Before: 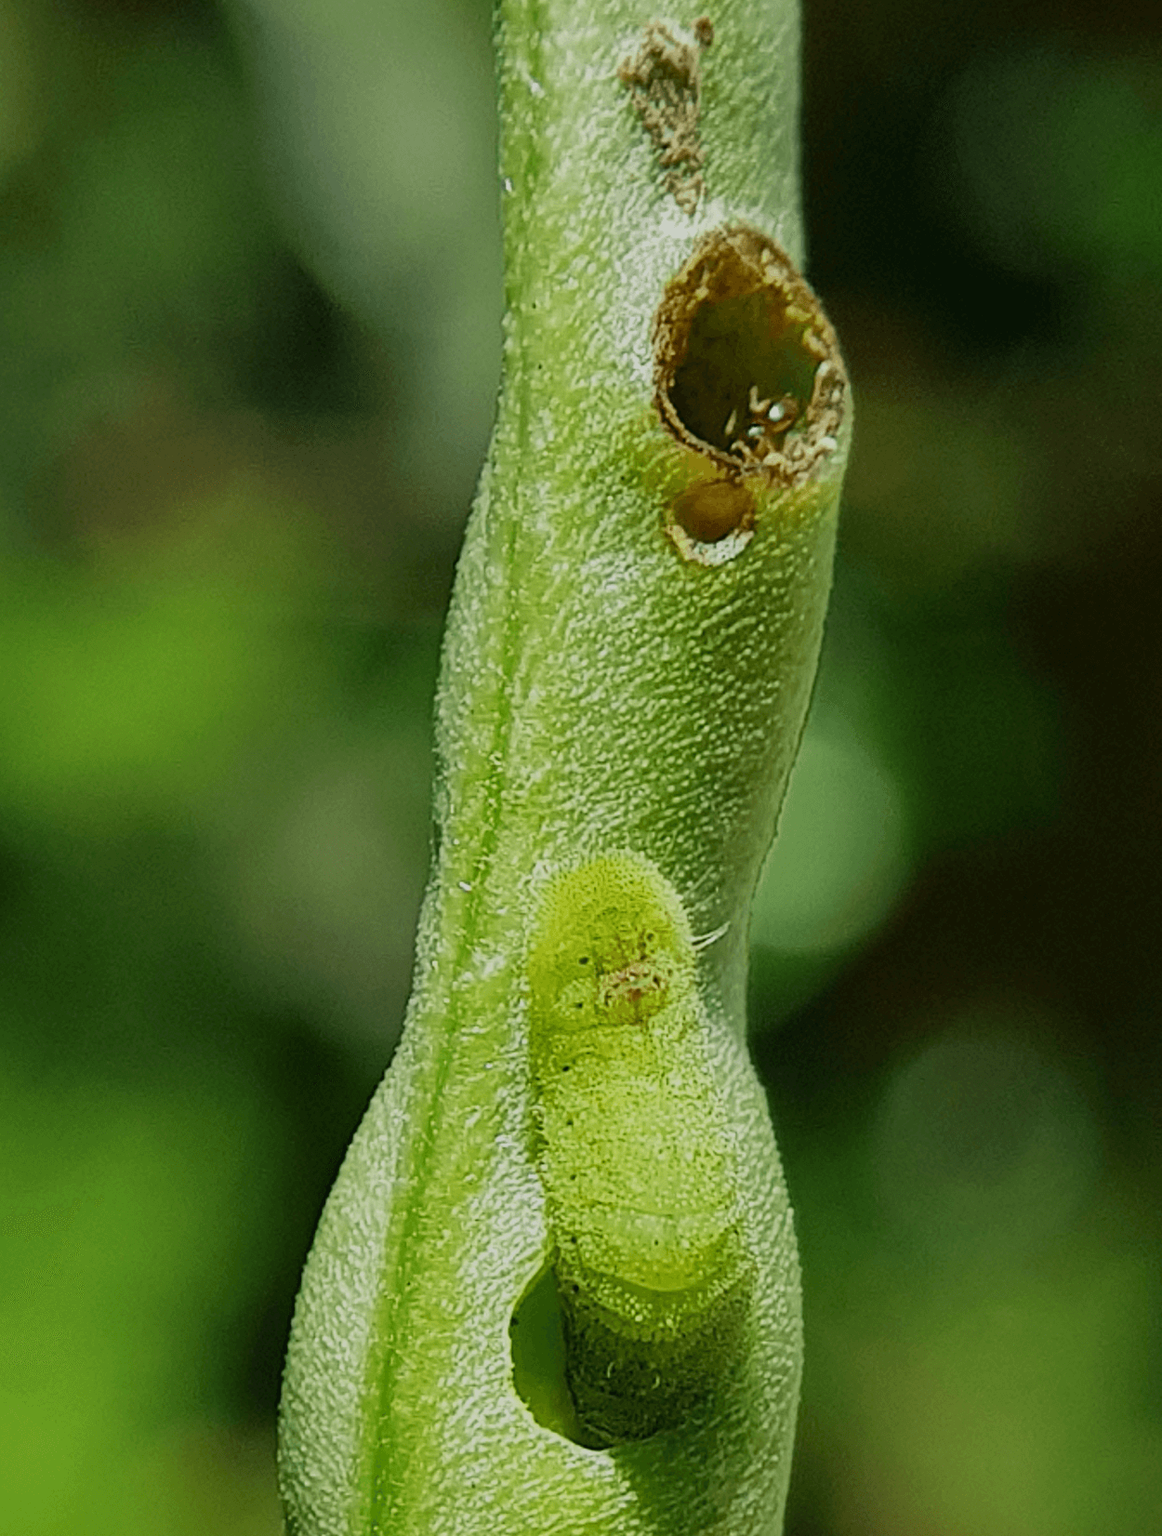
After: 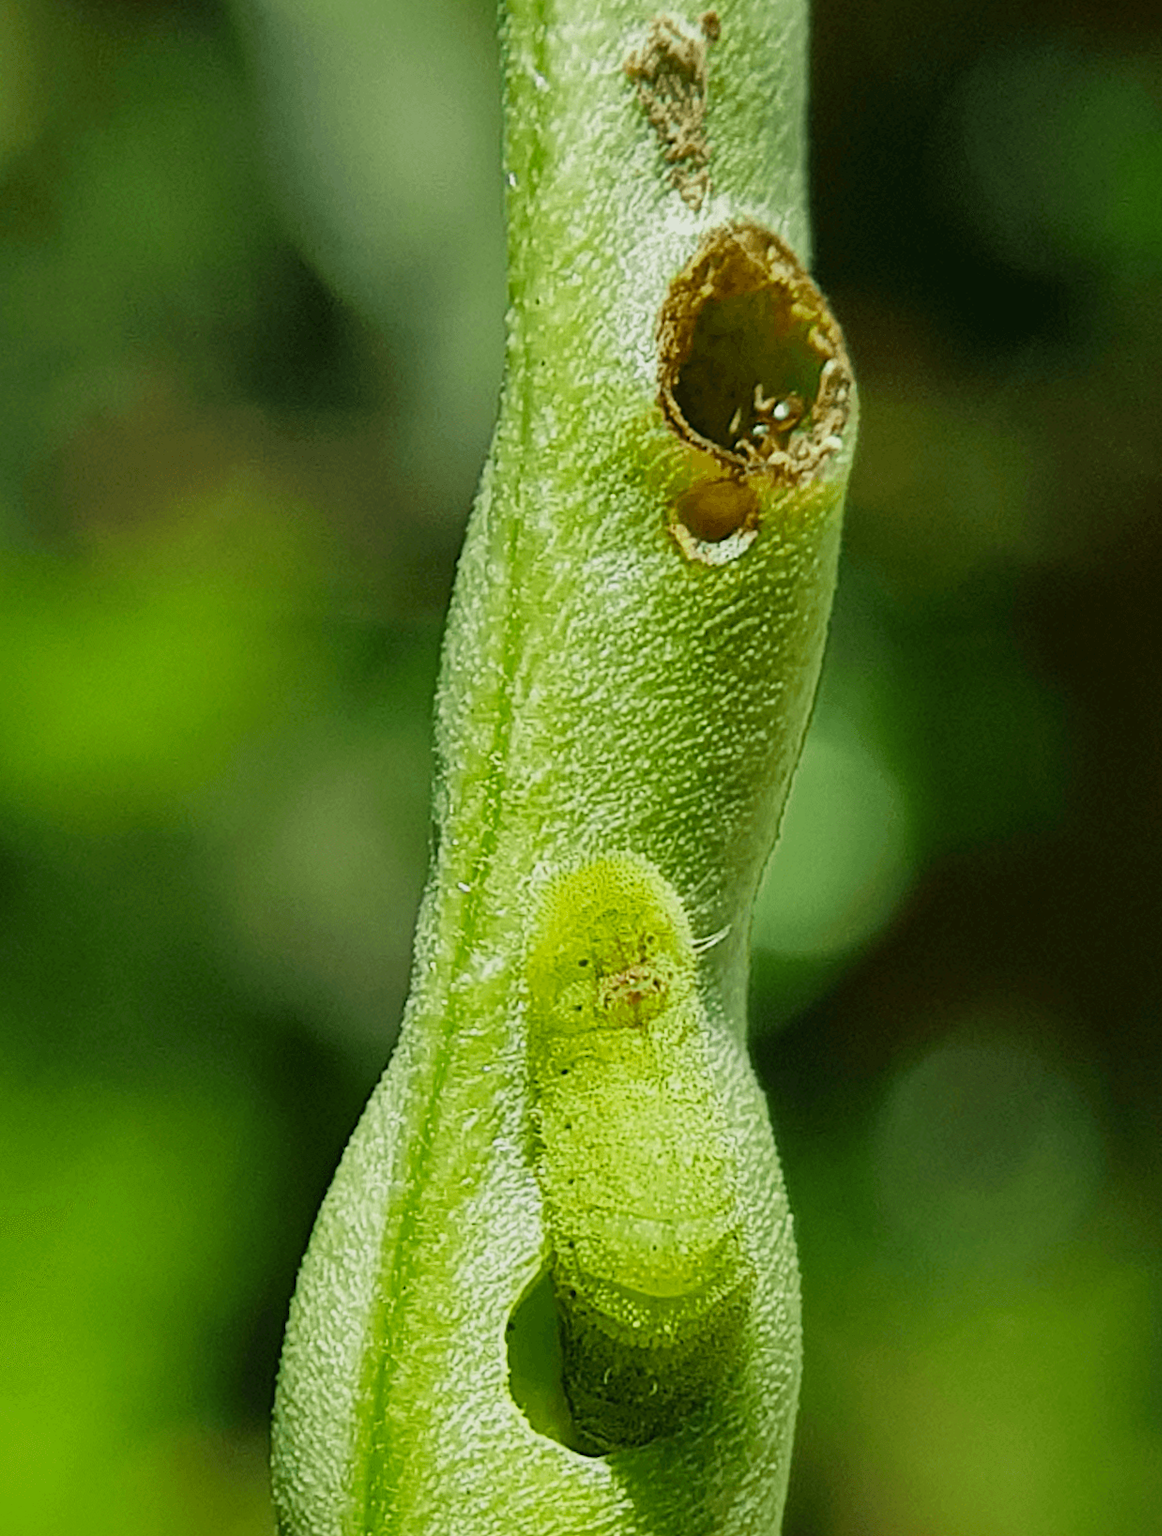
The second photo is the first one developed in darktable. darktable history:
crop and rotate: angle -0.382°
color balance rgb: perceptual saturation grading › global saturation -0.112%, perceptual saturation grading › mid-tones 11.457%, global vibrance 20%
exposure: exposure 0.291 EV, compensate exposure bias true, compensate highlight preservation false
